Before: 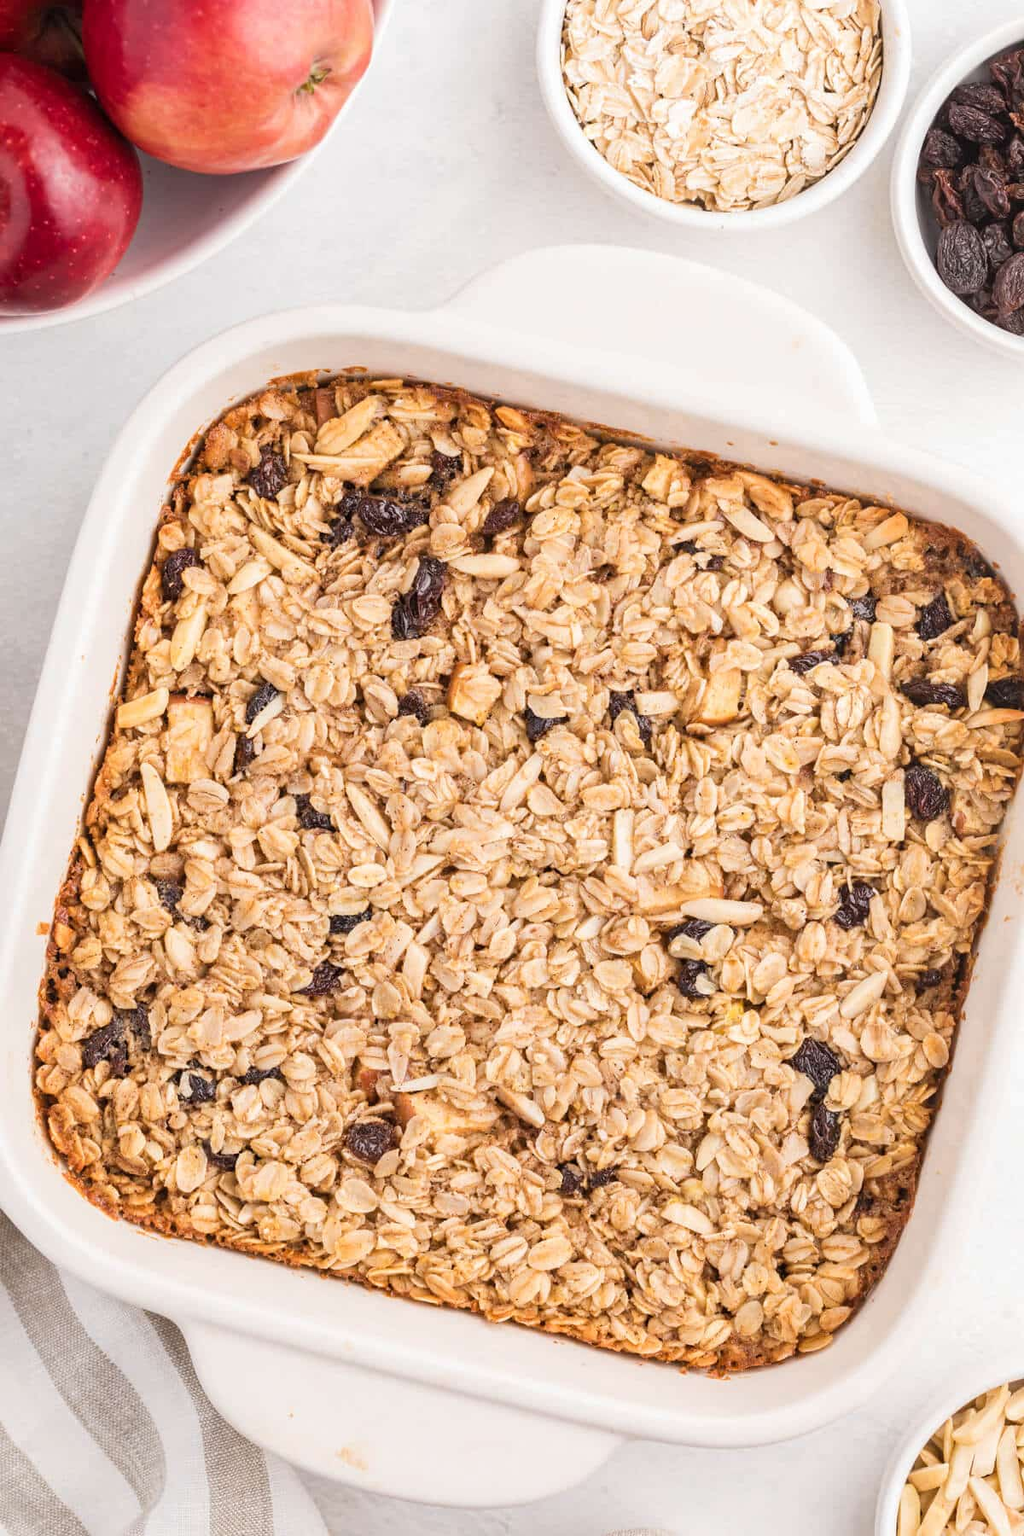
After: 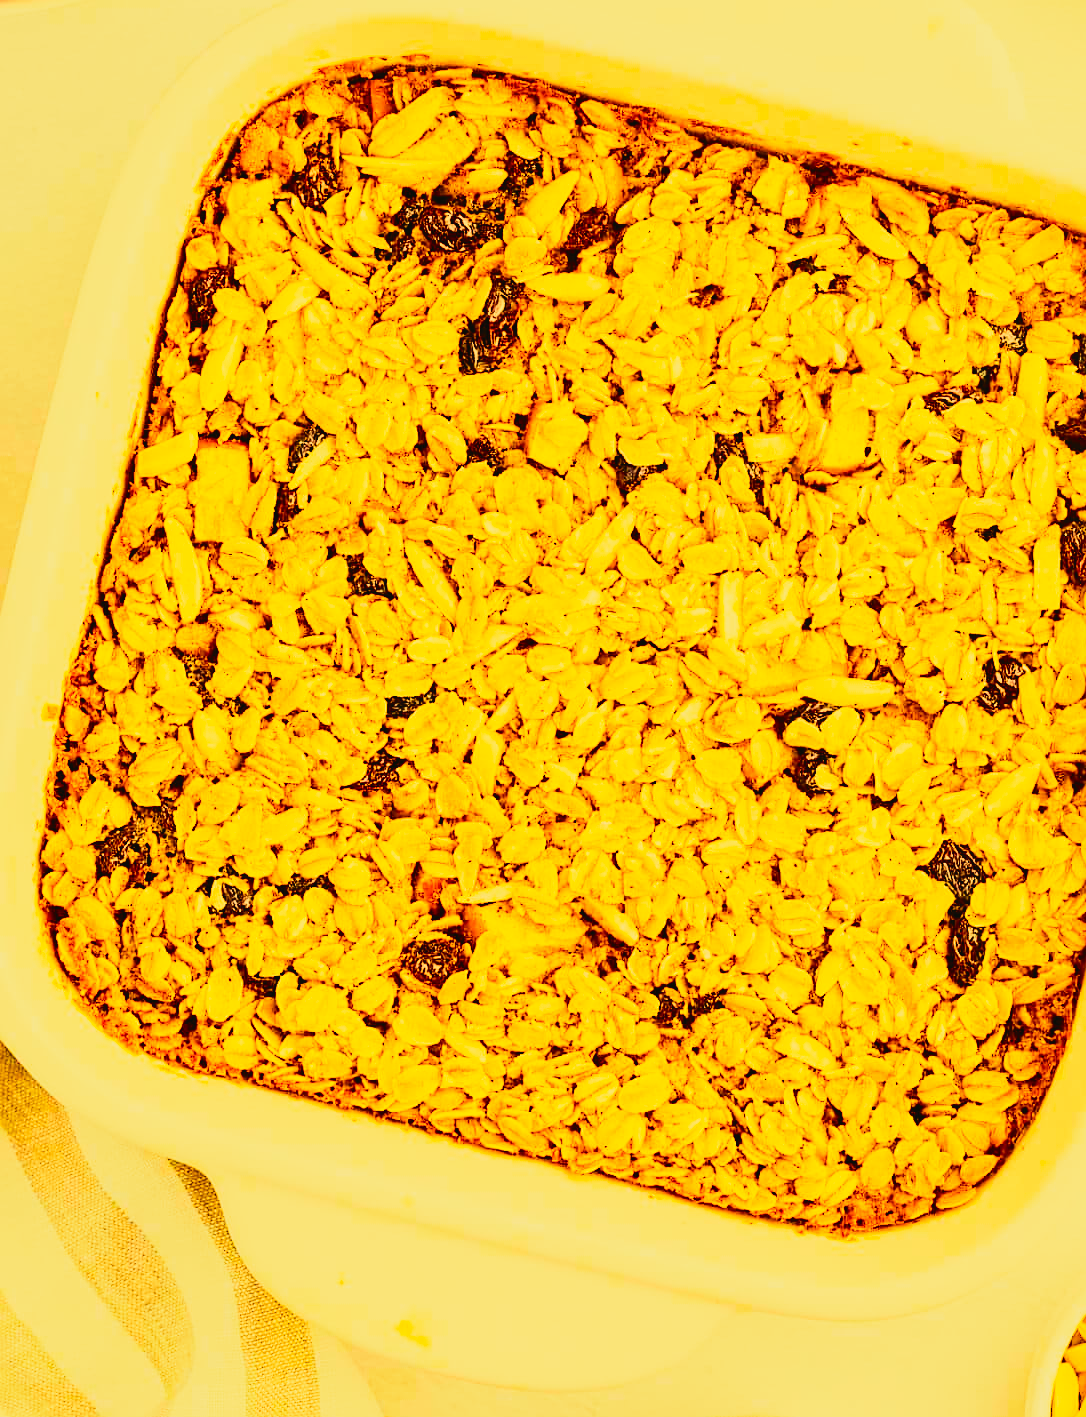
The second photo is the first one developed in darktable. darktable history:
crop: top 20.916%, right 9.437%, bottom 0.316%
sigmoid: contrast 1.6, skew -0.2, preserve hue 0%, red attenuation 0.1, red rotation 0.035, green attenuation 0.1, green rotation -0.017, blue attenuation 0.15, blue rotation -0.052, base primaries Rec2020
color balance rgb: linear chroma grading › global chroma 25%, perceptual saturation grading › global saturation 50%
contrast brightness saturation: contrast 0.2, brightness 0.16, saturation 0.22
sharpen: on, module defaults
tone curve: curves: ch0 [(0, 0.03) (0.113, 0.087) (0.207, 0.184) (0.515, 0.612) (0.712, 0.793) (1, 0.946)]; ch1 [(0, 0) (0.172, 0.123) (0.317, 0.279) (0.407, 0.401) (0.476, 0.482) (0.505, 0.499) (0.534, 0.534) (0.632, 0.645) (0.726, 0.745) (1, 1)]; ch2 [(0, 0) (0.411, 0.424) (0.476, 0.492) (0.521, 0.524) (0.541, 0.559) (0.65, 0.699) (1, 1)], color space Lab, independent channels, preserve colors none
white balance: red 1.08, blue 0.791
